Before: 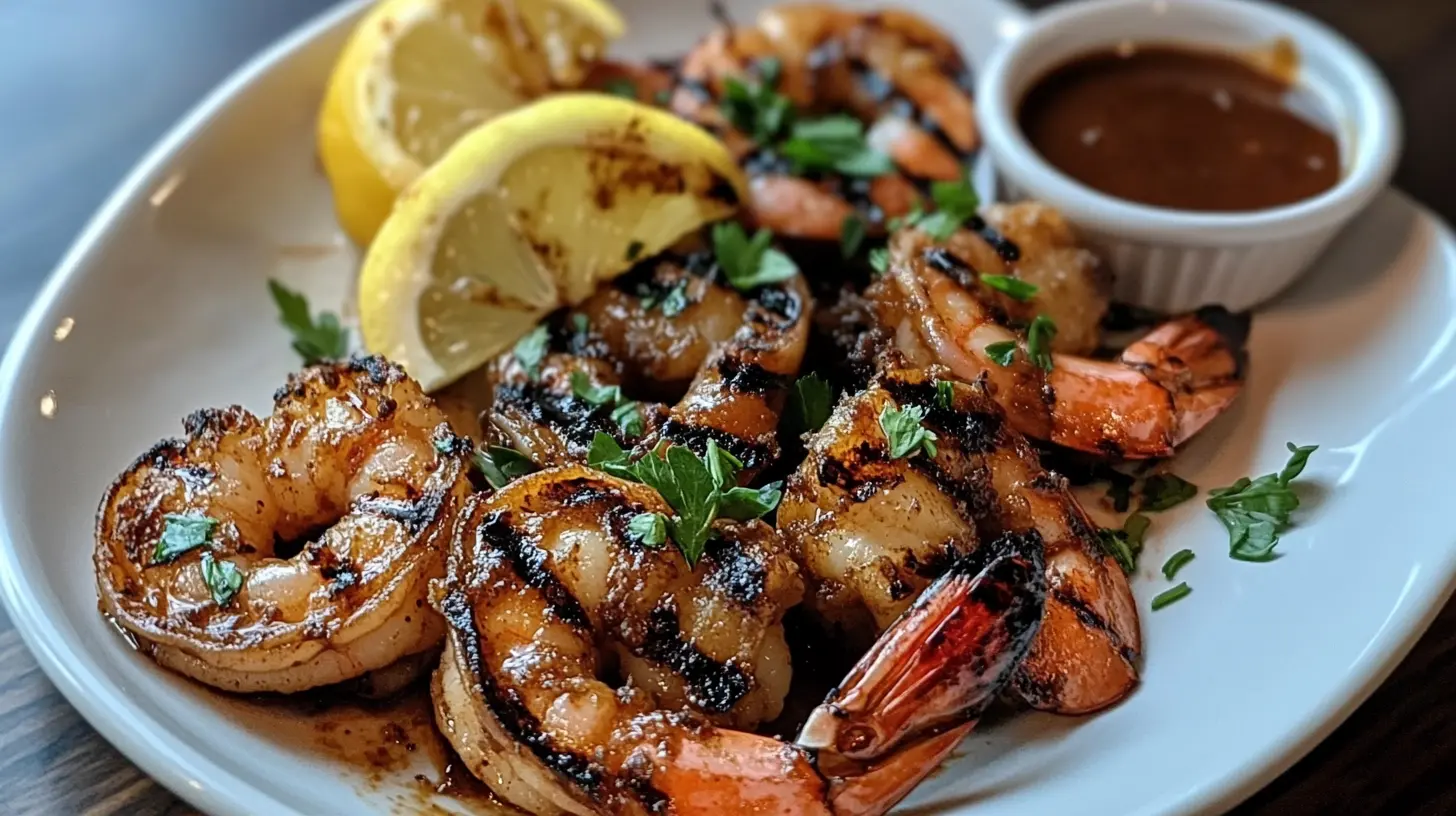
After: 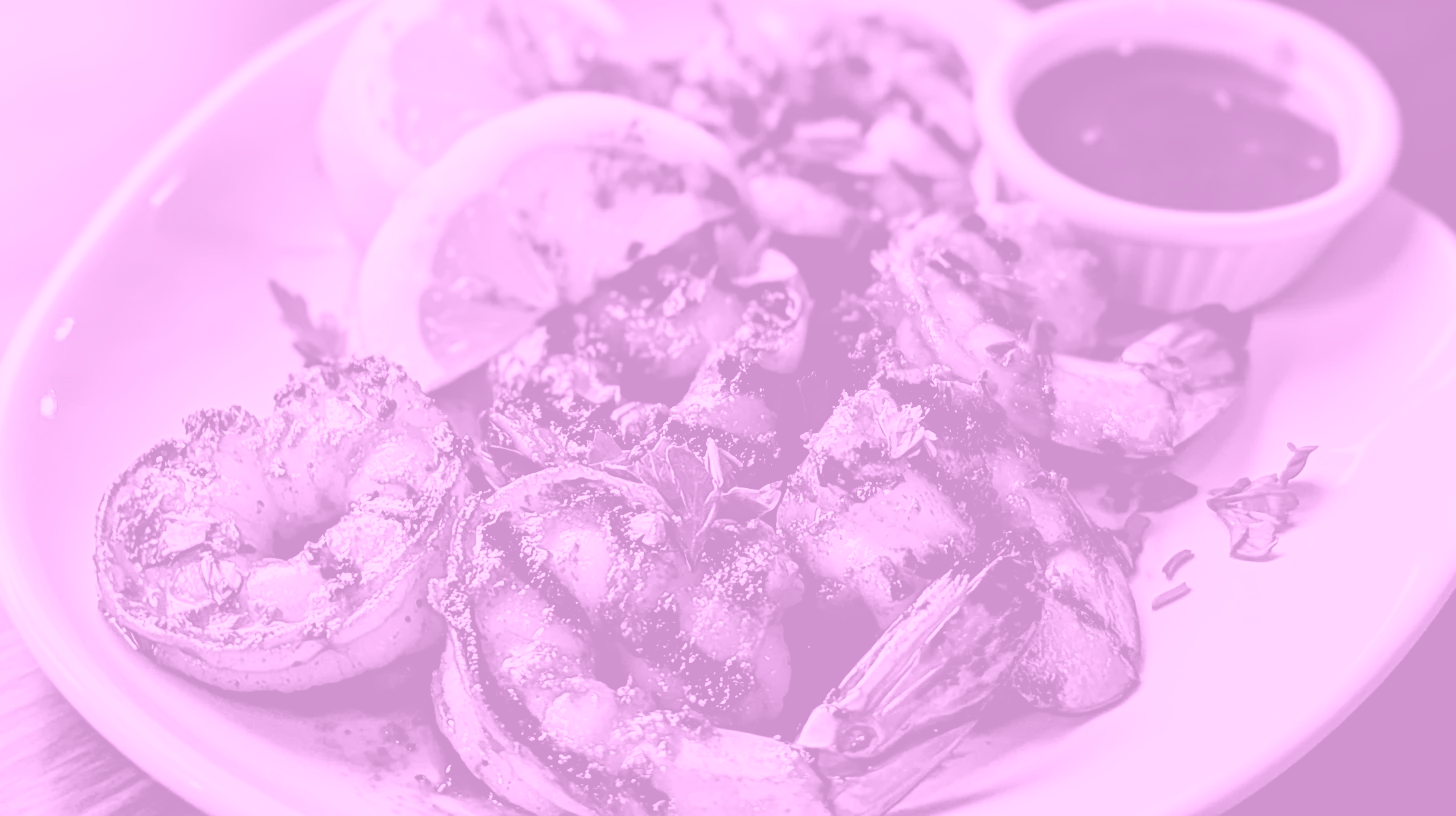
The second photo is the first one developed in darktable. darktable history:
colorize: hue 331.2°, saturation 75%, source mix 30.28%, lightness 70.52%, version 1
filmic rgb: hardness 4.17, contrast 1.364, color science v6 (2022)
